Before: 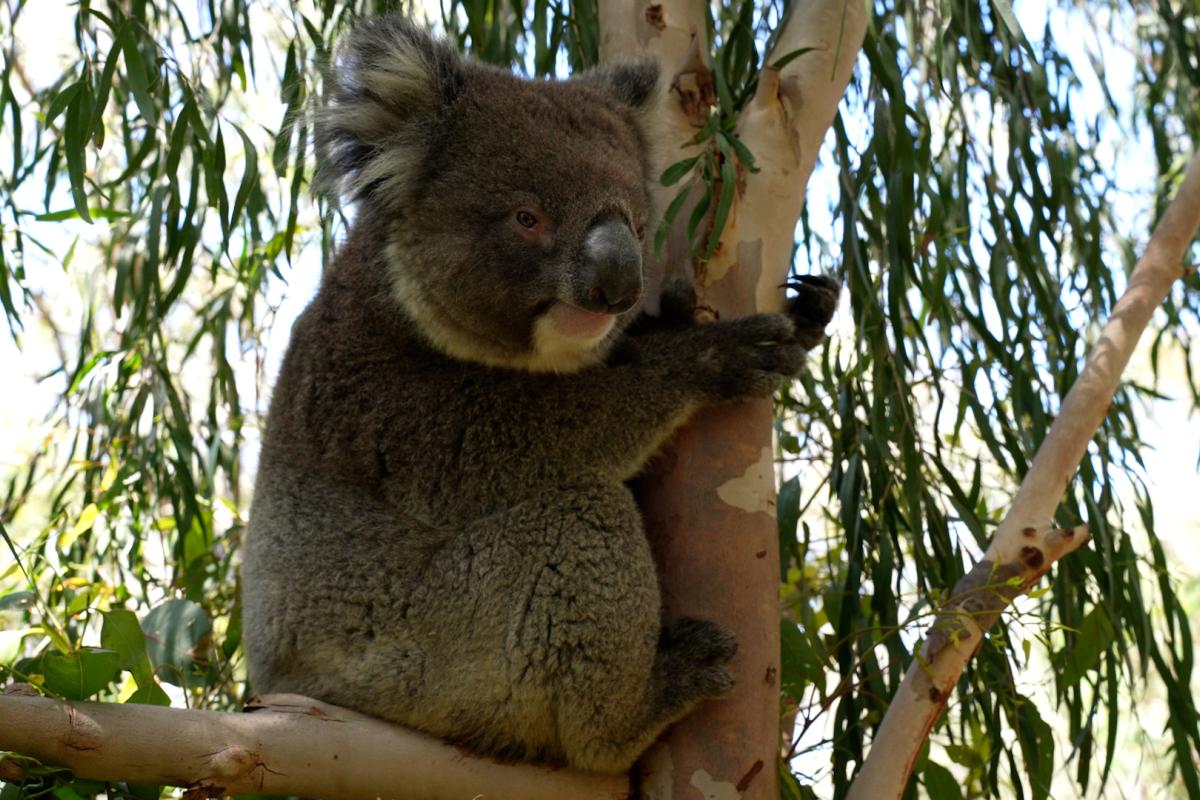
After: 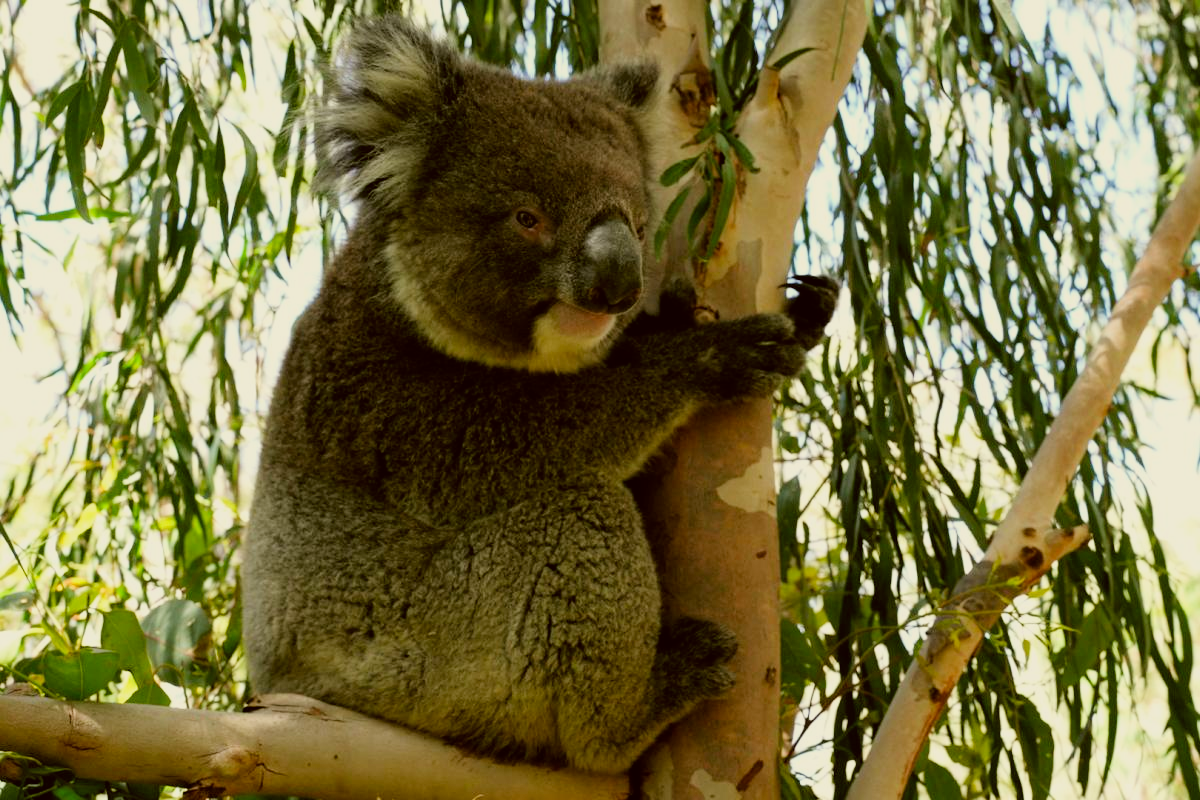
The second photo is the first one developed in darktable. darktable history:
exposure: black level correction 0, exposure 0.685 EV, compensate highlight preservation false
filmic rgb: black relative exposure -7.65 EV, white relative exposure 4.56 EV, hardness 3.61
color correction: highlights a* -1.52, highlights b* 10.34, shadows a* 0.532, shadows b* 19.26
